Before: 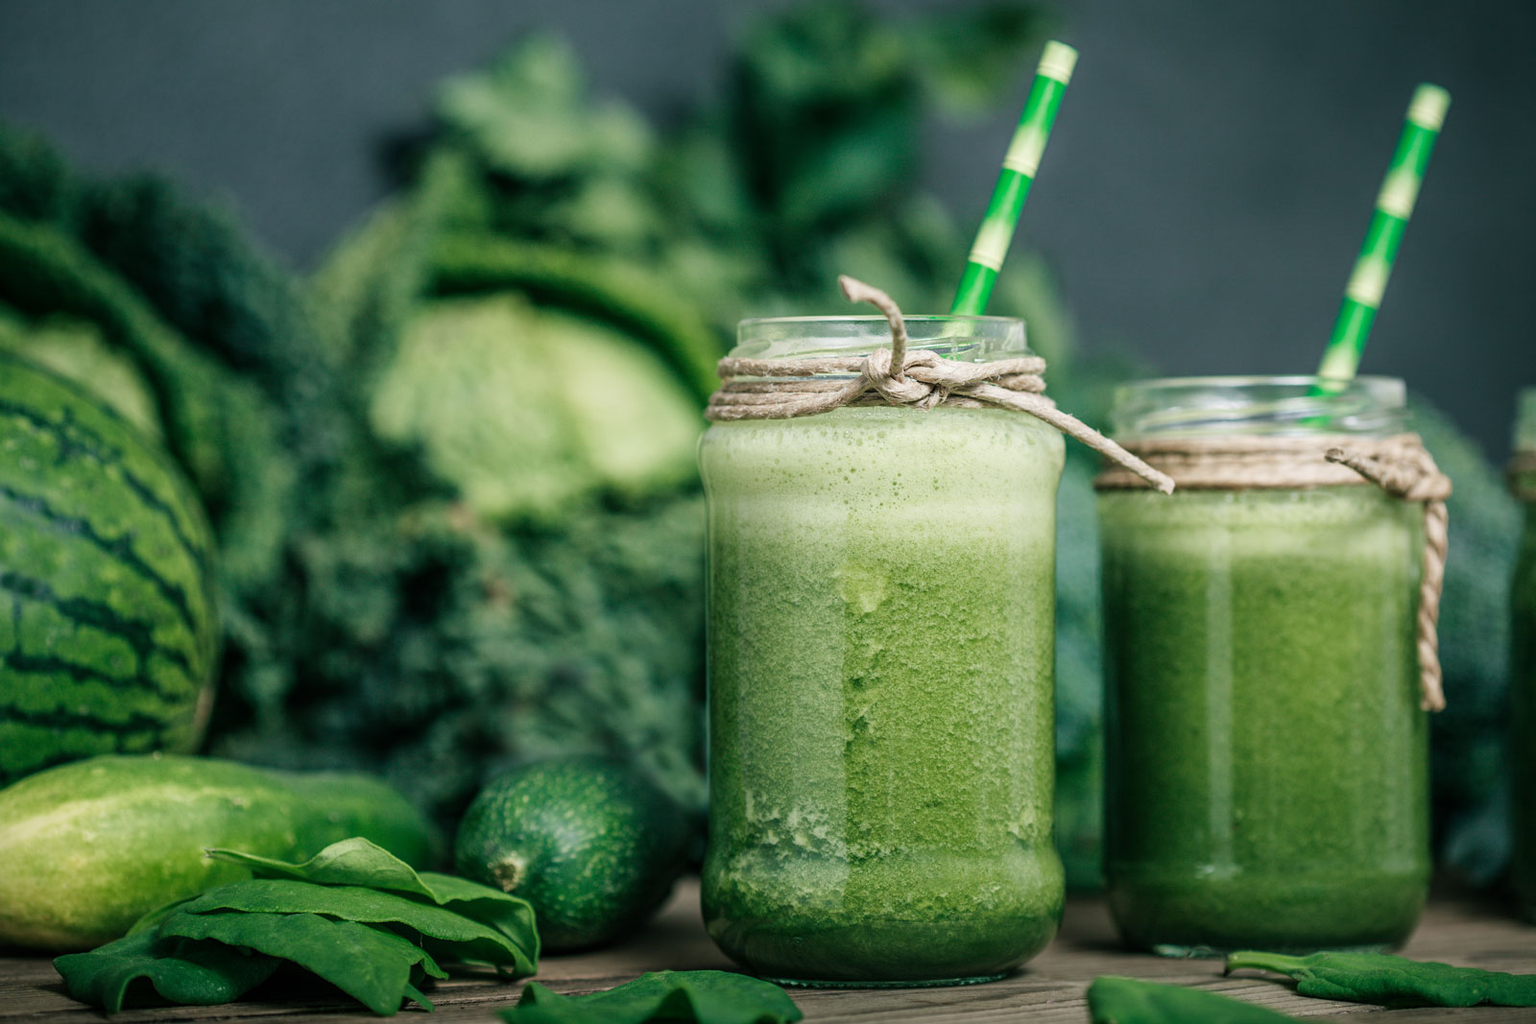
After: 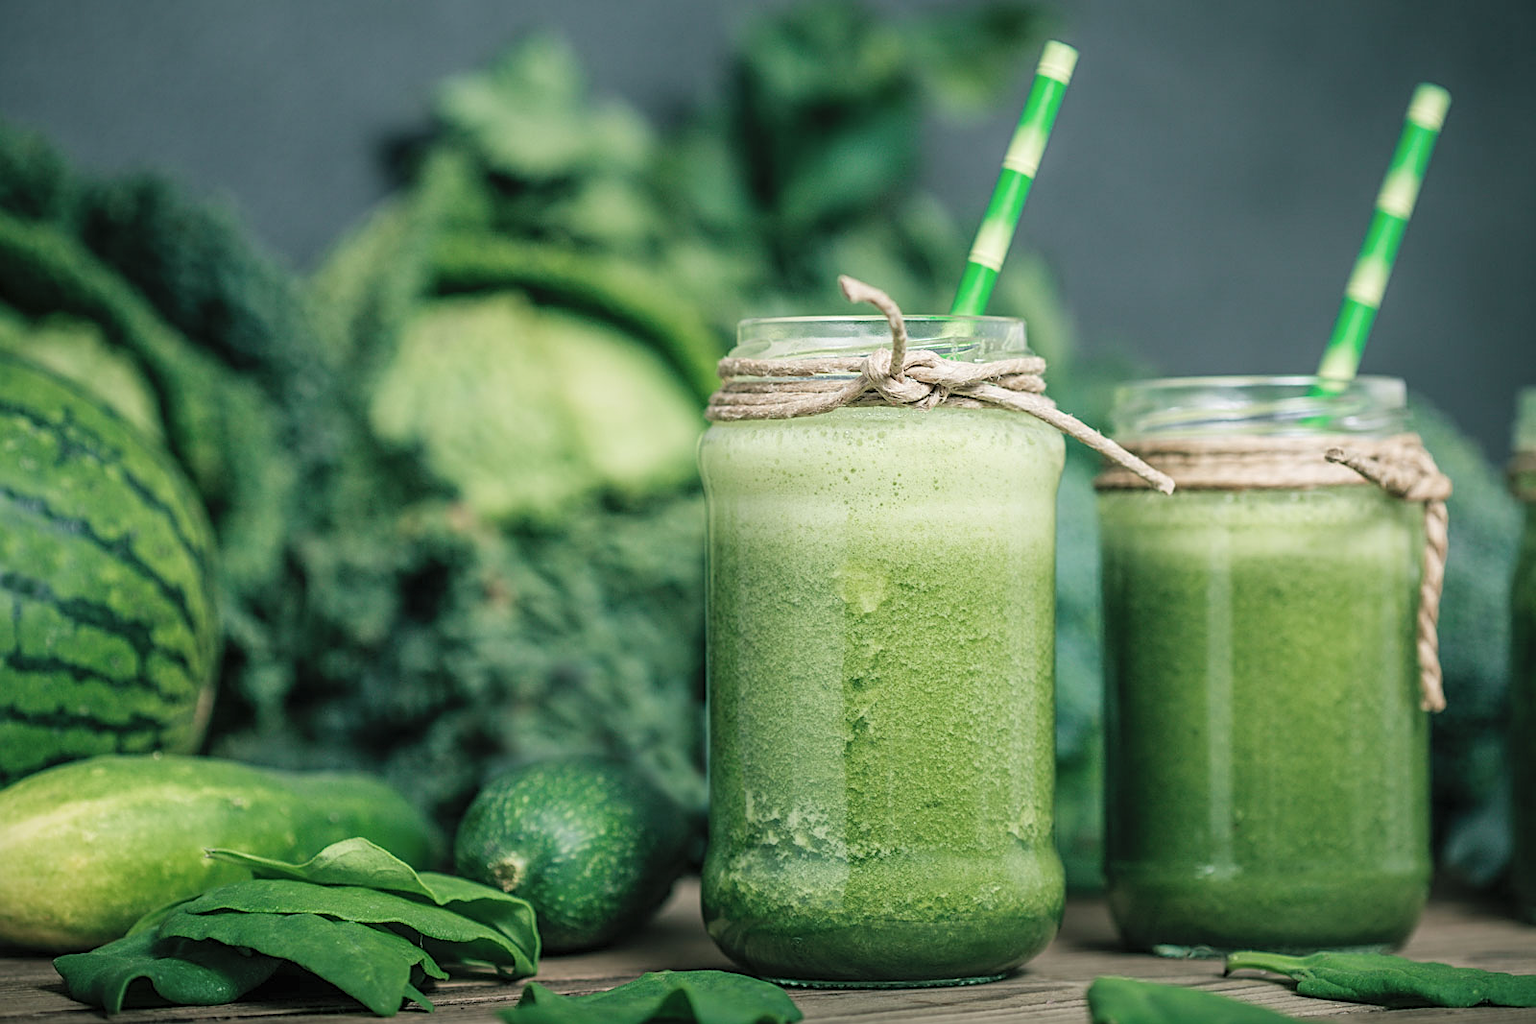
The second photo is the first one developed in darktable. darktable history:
contrast brightness saturation: brightness 0.139
sharpen: on, module defaults
tone equalizer: edges refinement/feathering 500, mask exposure compensation -1.57 EV, preserve details no
